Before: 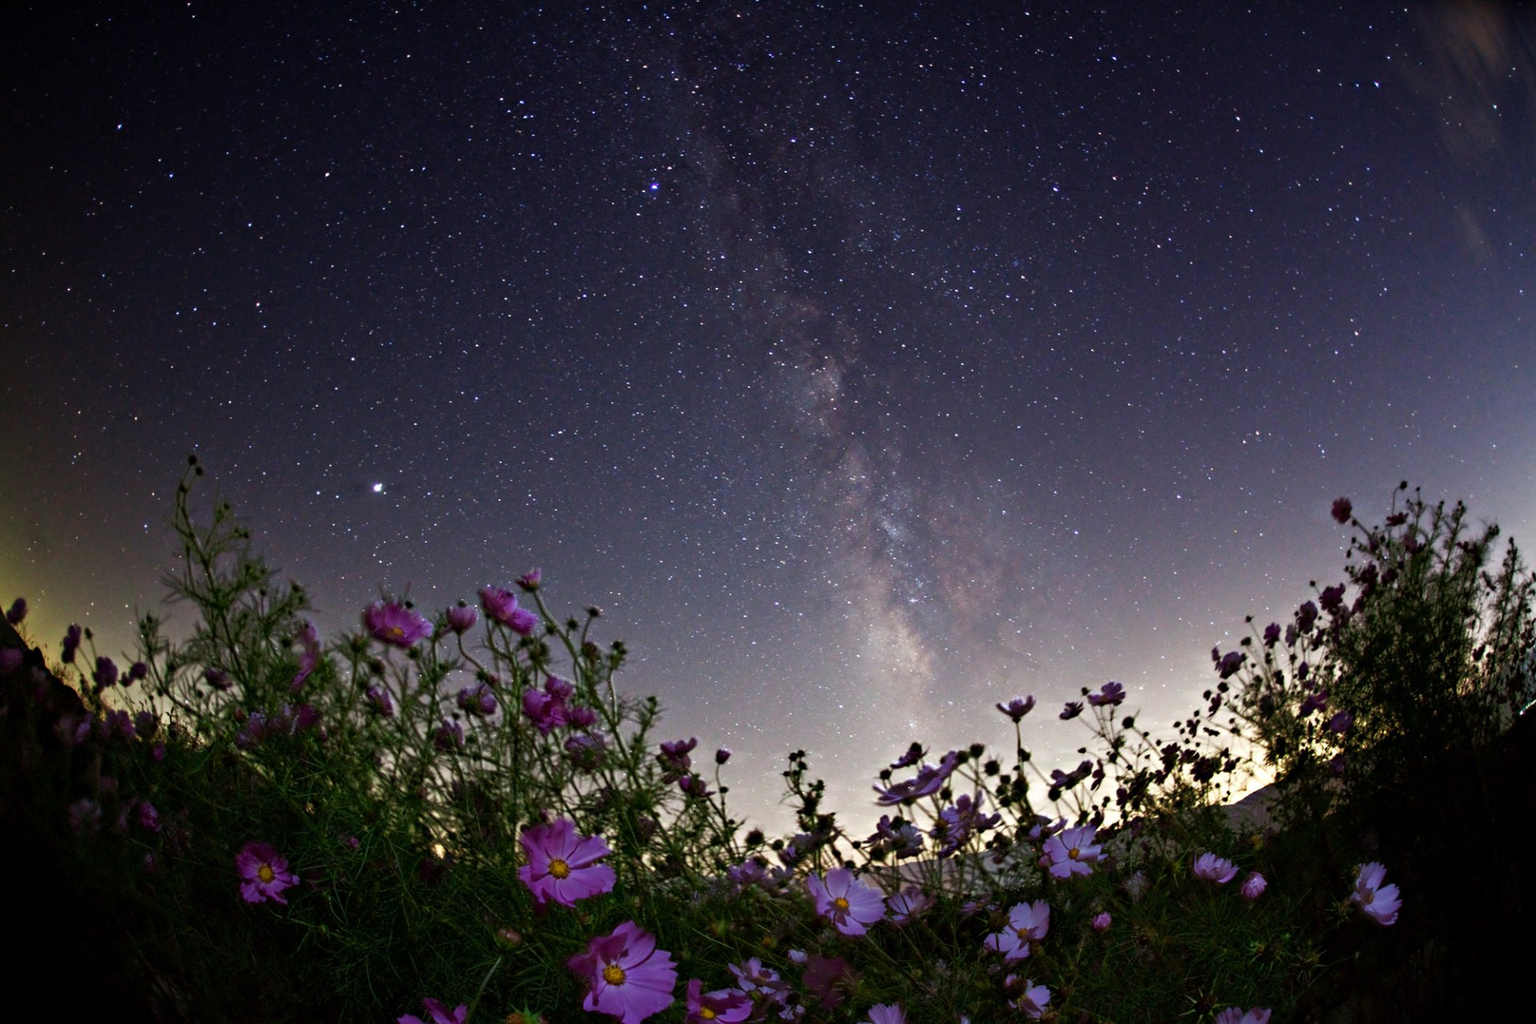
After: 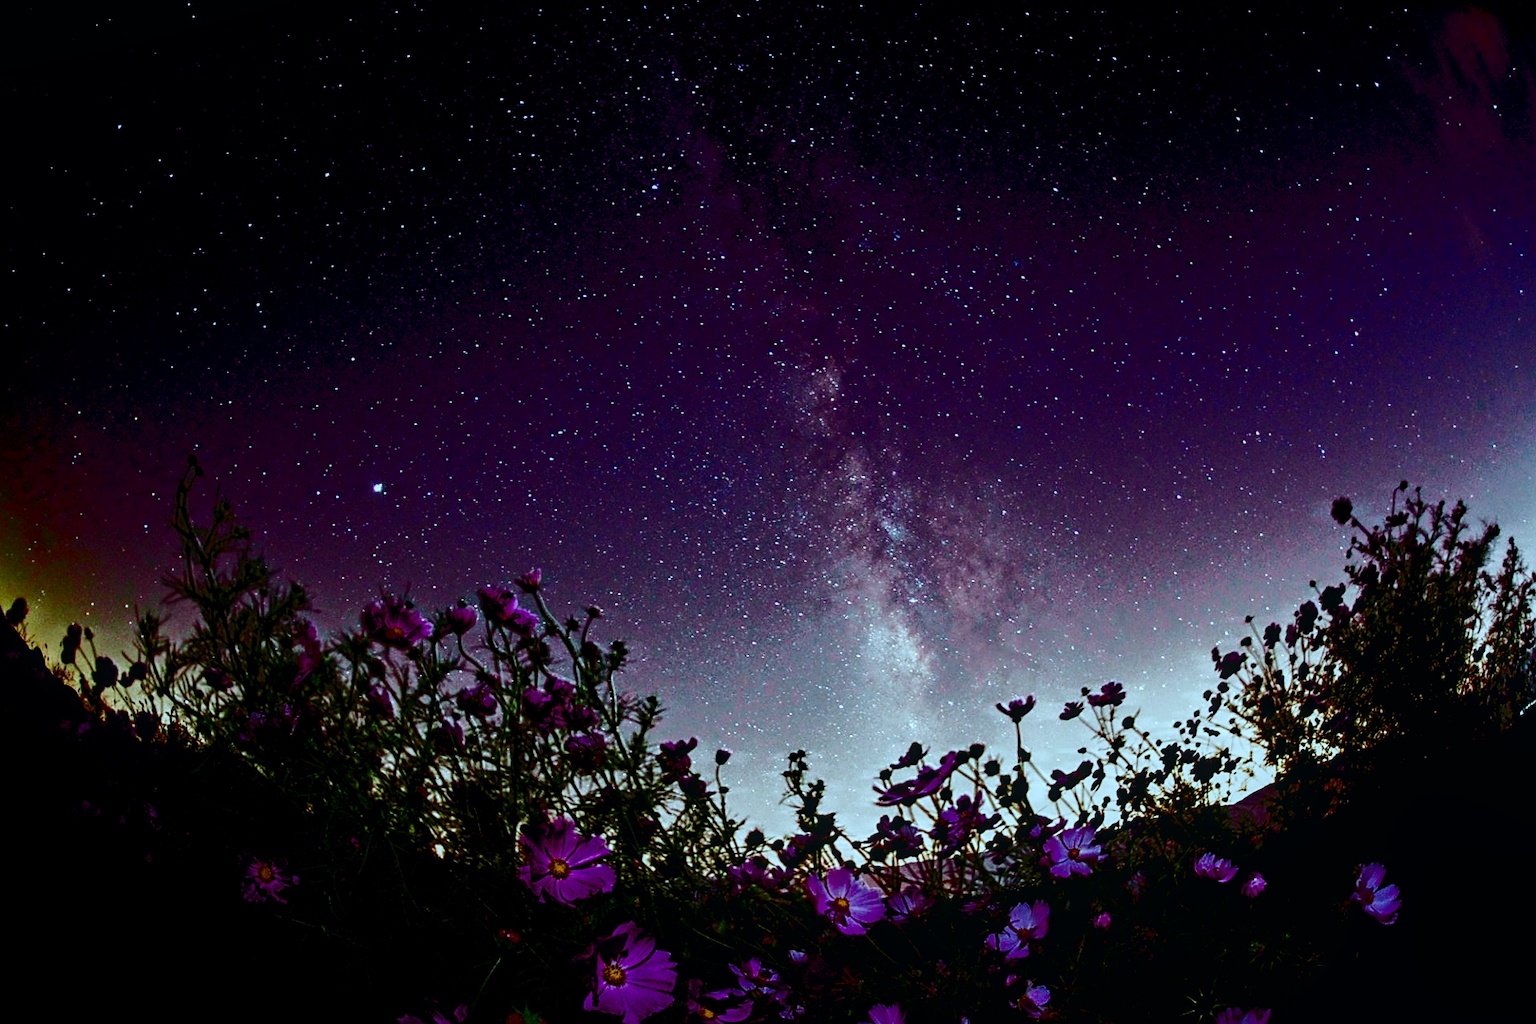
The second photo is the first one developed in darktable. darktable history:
local contrast: detail 130%
color balance rgb: shadows lift › chroma 6.325%, shadows lift › hue 304.12°, linear chroma grading › shadows 31.749%, linear chroma grading › global chroma -1.488%, linear chroma grading › mid-tones 3.899%, perceptual saturation grading › global saturation 17.273%, global vibrance 14.581%
tone curve: curves: ch0 [(0, 0) (0.081, 0.044) (0.192, 0.125) (0.283, 0.238) (0.416, 0.449) (0.495, 0.524) (0.686, 0.743) (0.826, 0.865) (0.978, 0.988)]; ch1 [(0, 0) (0.161, 0.092) (0.35, 0.33) (0.392, 0.392) (0.427, 0.426) (0.479, 0.472) (0.505, 0.497) (0.521, 0.514) (0.547, 0.568) (0.579, 0.597) (0.625, 0.627) (0.678, 0.733) (1, 1)]; ch2 [(0, 0) (0.346, 0.362) (0.404, 0.427) (0.502, 0.495) (0.531, 0.523) (0.549, 0.554) (0.582, 0.596) (0.629, 0.642) (0.717, 0.678) (1, 1)], color space Lab, independent channels, preserve colors none
sharpen: on, module defaults
contrast brightness saturation: contrast 0.104, brightness -0.268, saturation 0.15
filmic rgb: black relative exposure -5.71 EV, white relative exposure 3.4 EV, hardness 3.66, preserve chrominance no, color science v4 (2020)
exposure: exposure 0.3 EV, compensate highlight preservation false
color correction: highlights a* -11.65, highlights b* -15.72
